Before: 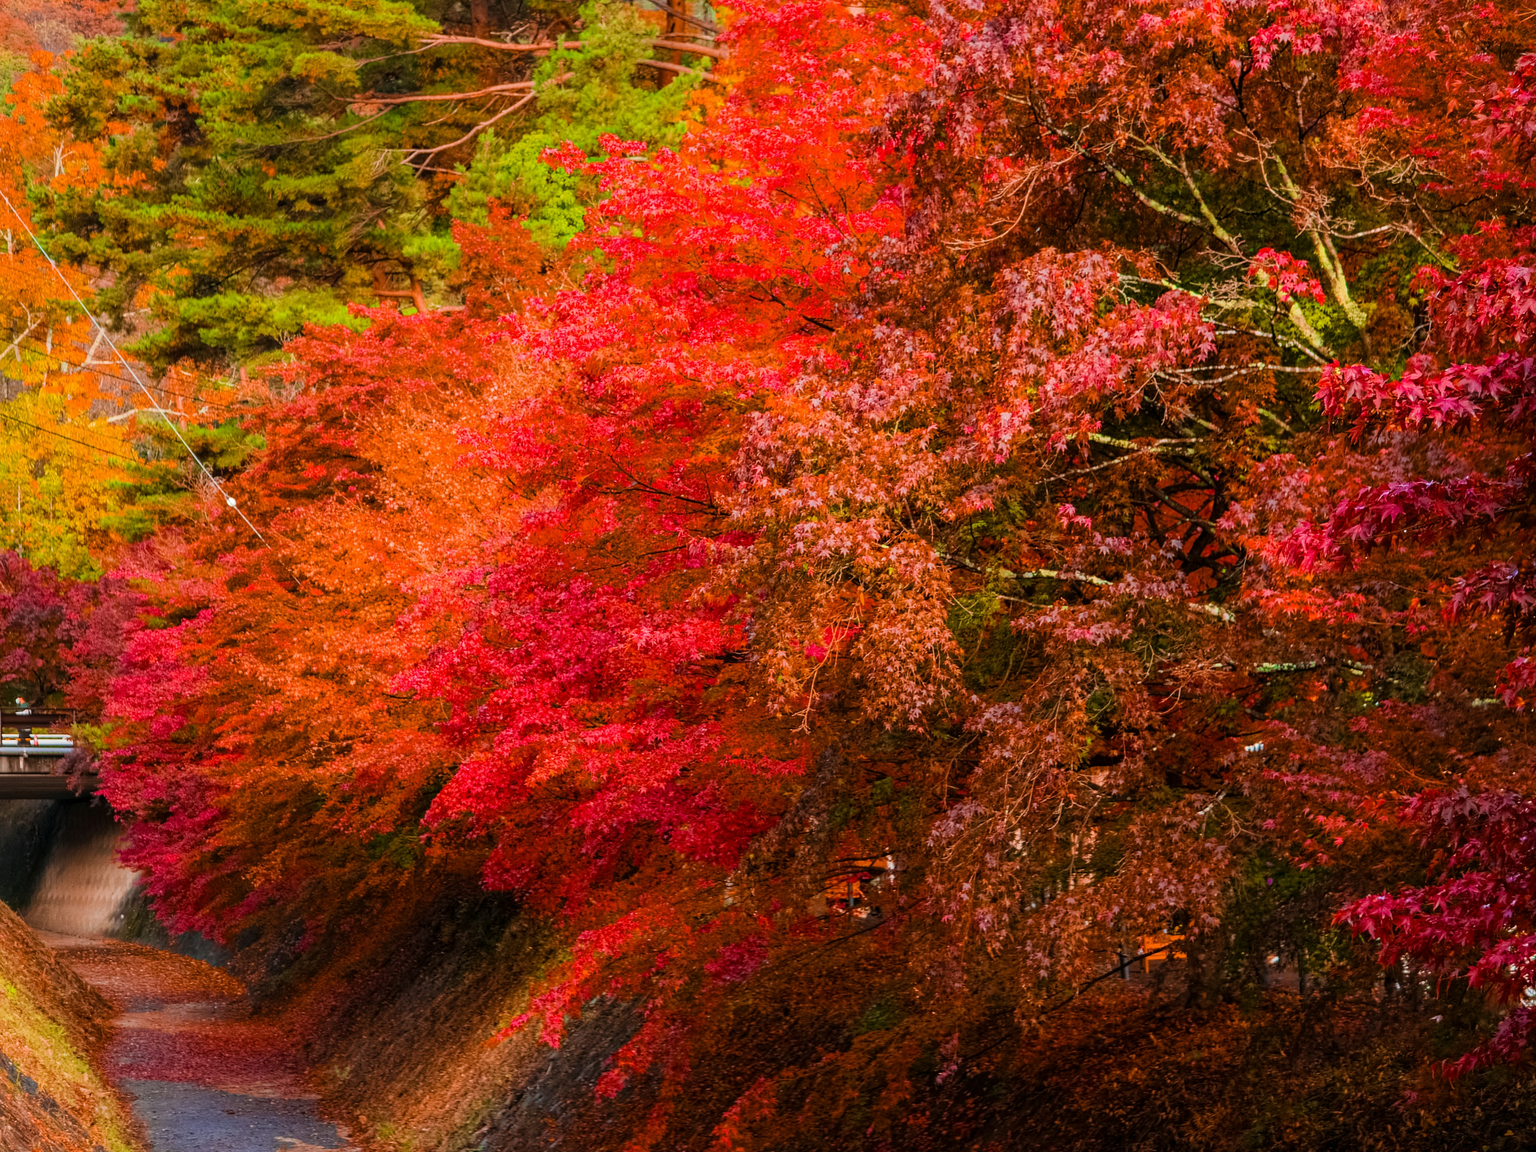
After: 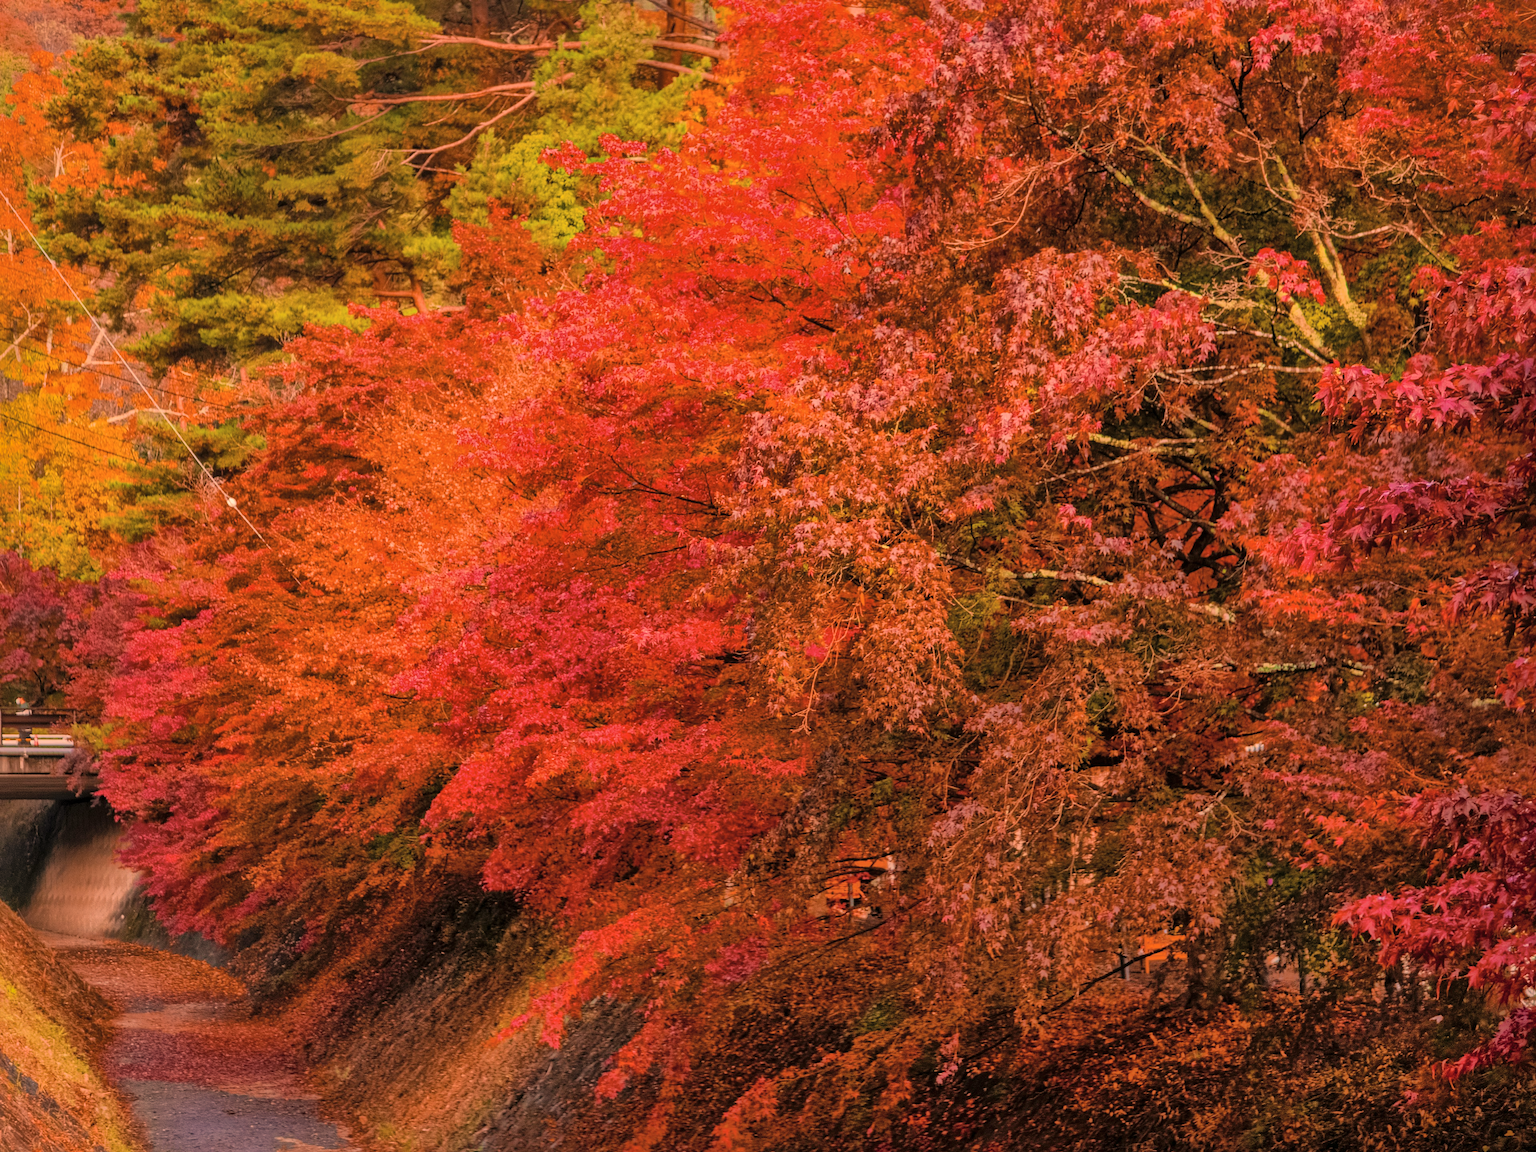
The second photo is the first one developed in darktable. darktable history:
color correction: highlights a* 39.27, highlights b* 39.94, saturation 0.689
shadows and highlights: shadows 61.15, highlights -59.94
